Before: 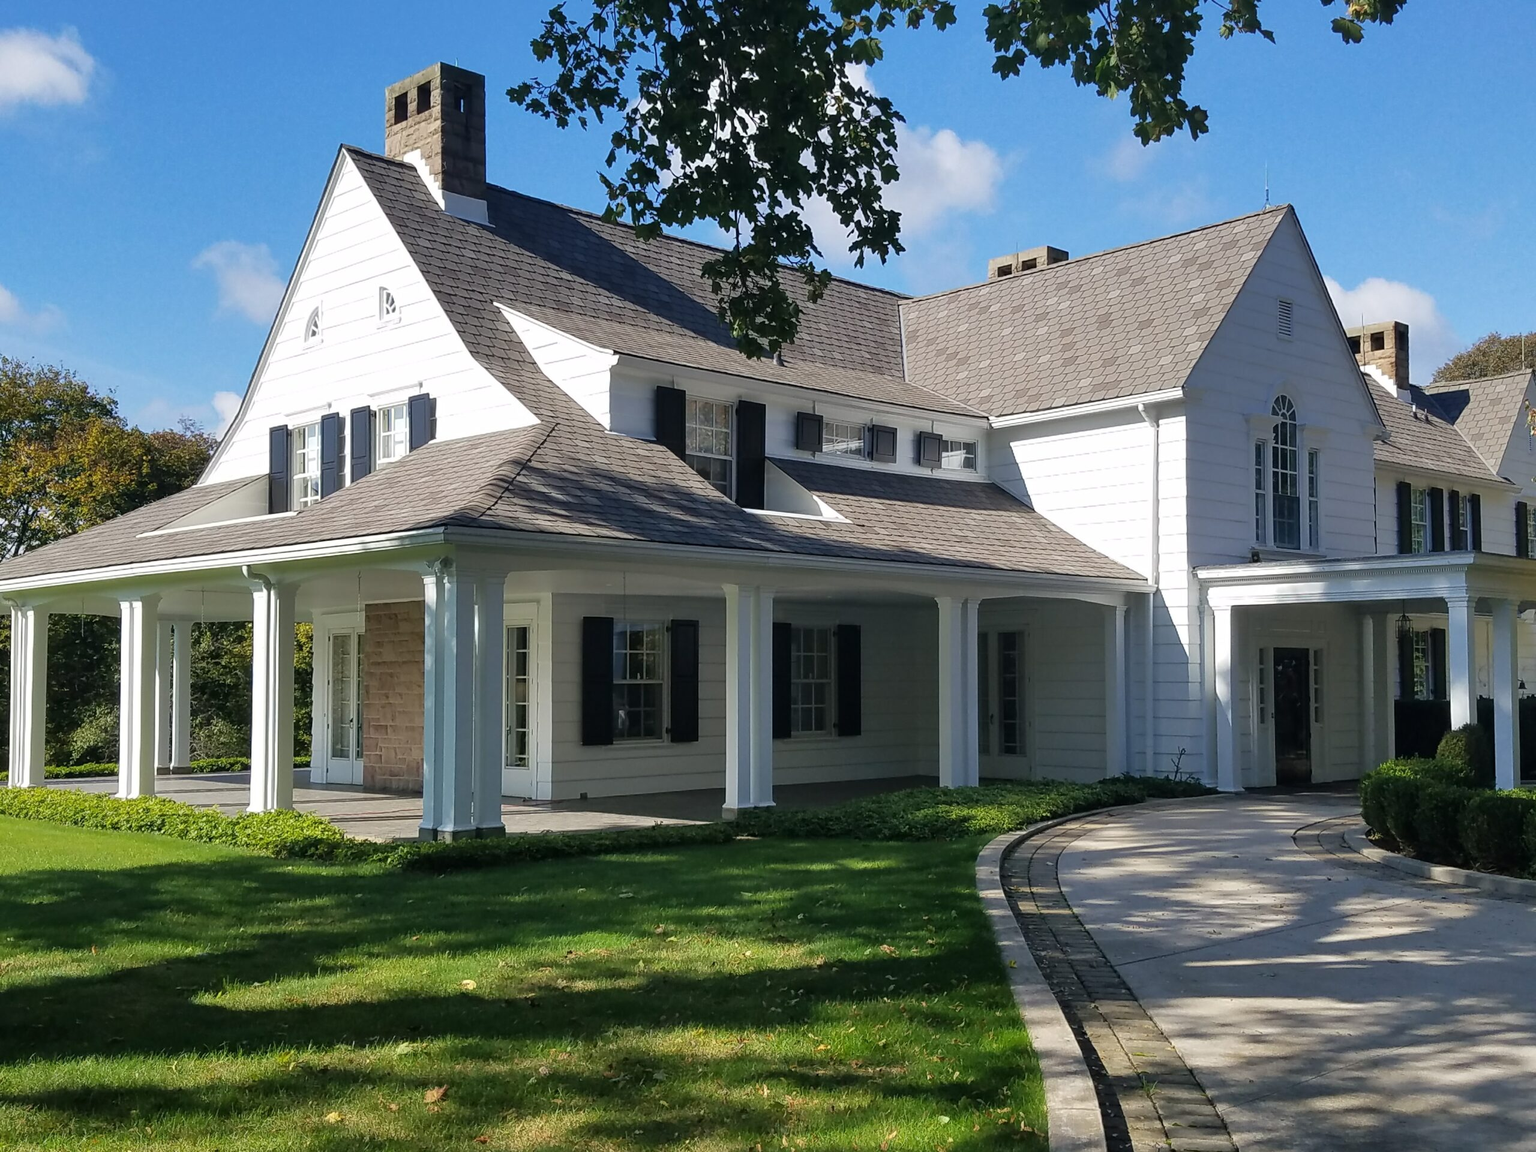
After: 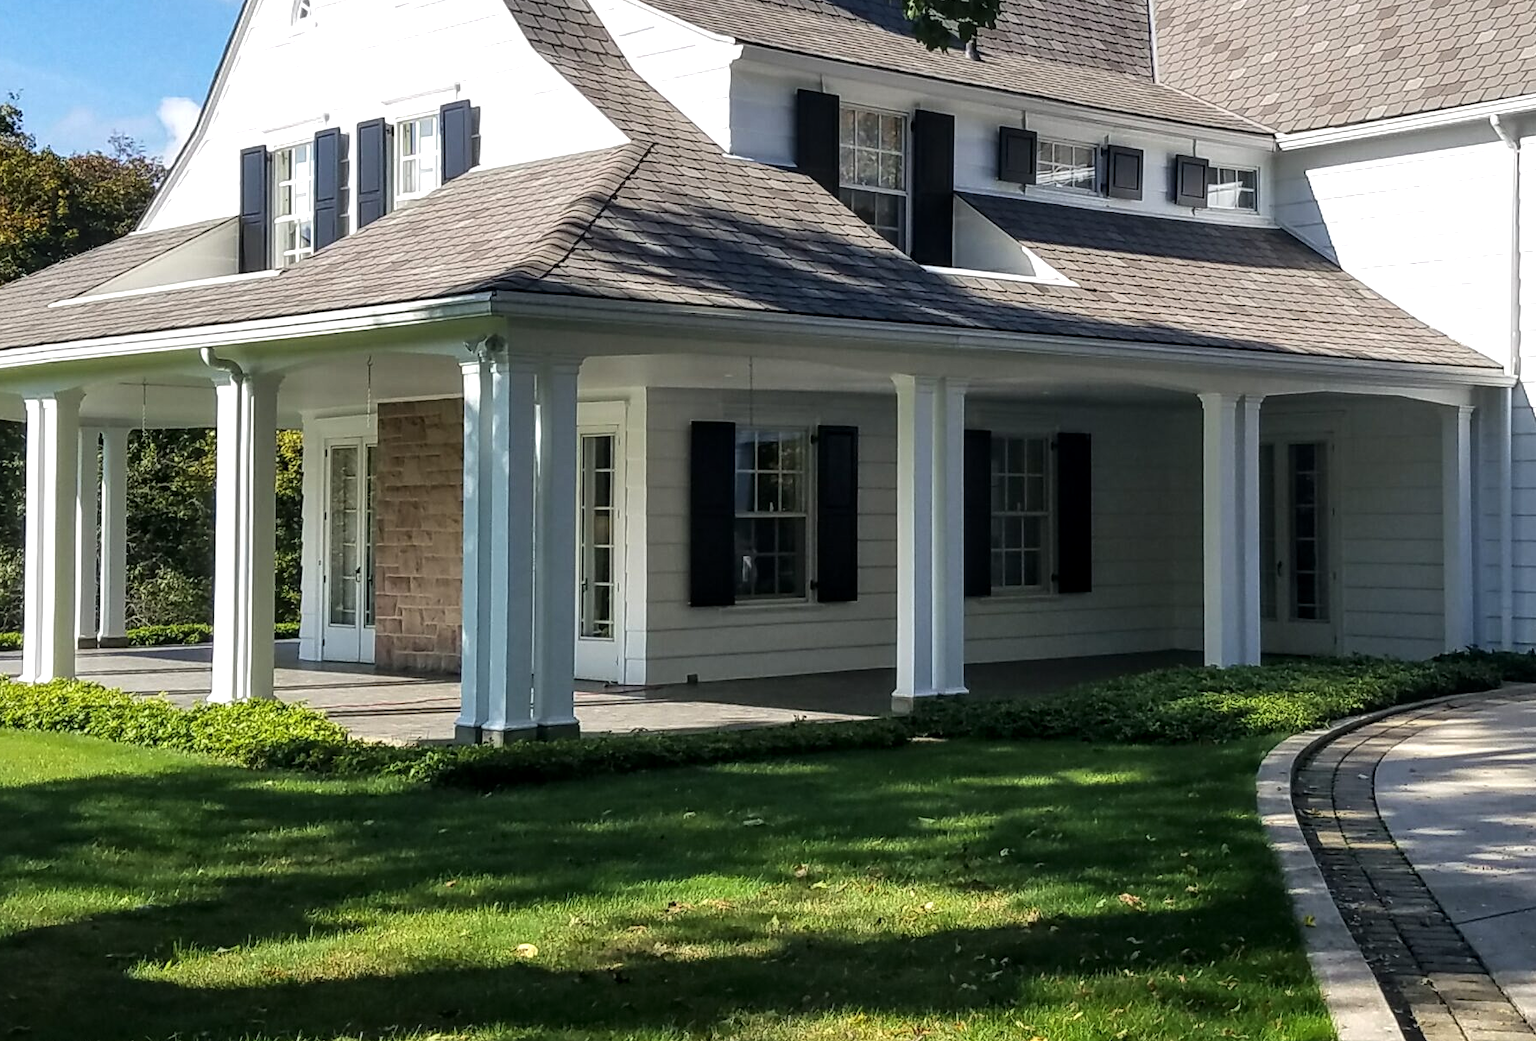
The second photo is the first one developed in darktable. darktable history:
local contrast: on, module defaults
tone equalizer: -8 EV -0.424 EV, -7 EV -0.404 EV, -6 EV -0.356 EV, -5 EV -0.183 EV, -3 EV 0.23 EV, -2 EV 0.306 EV, -1 EV 0.393 EV, +0 EV 0.446 EV, edges refinement/feathering 500, mask exposure compensation -1.57 EV, preserve details no
crop: left 6.699%, top 28.153%, right 23.797%, bottom 9.012%
